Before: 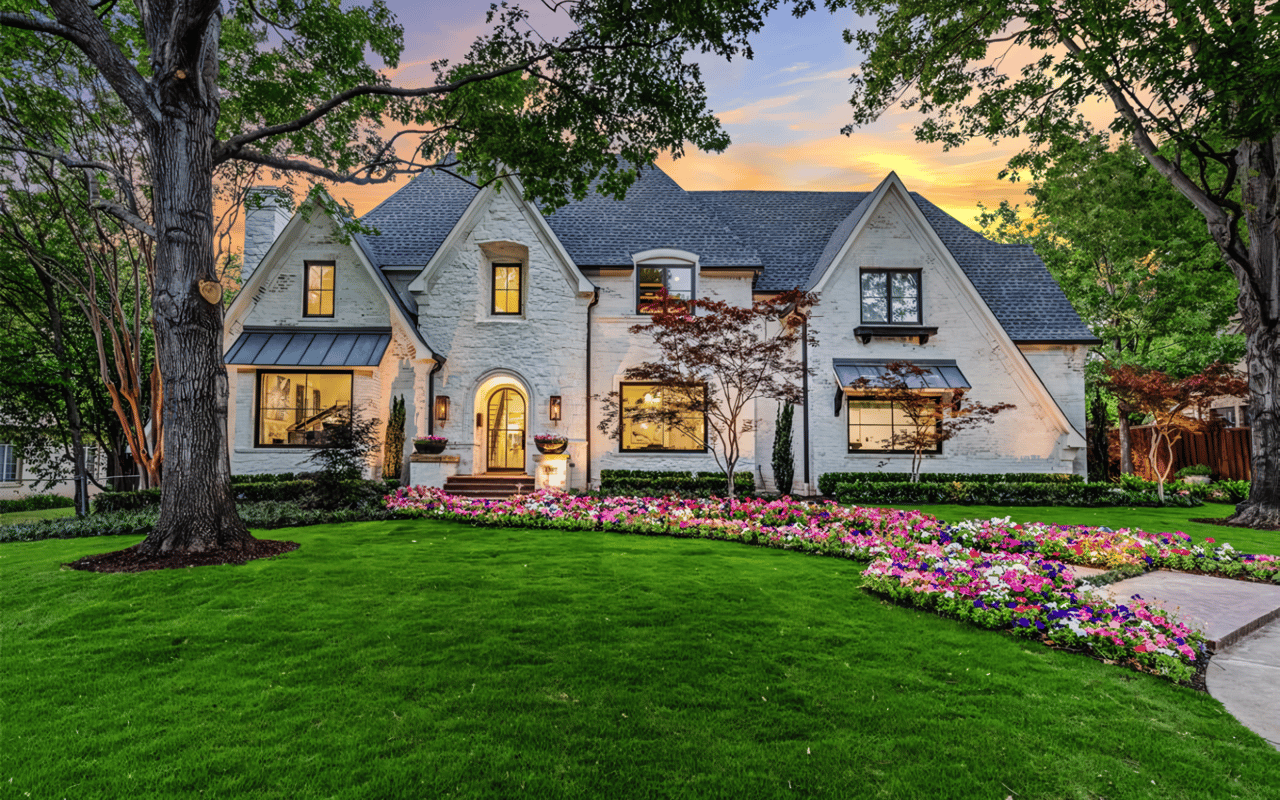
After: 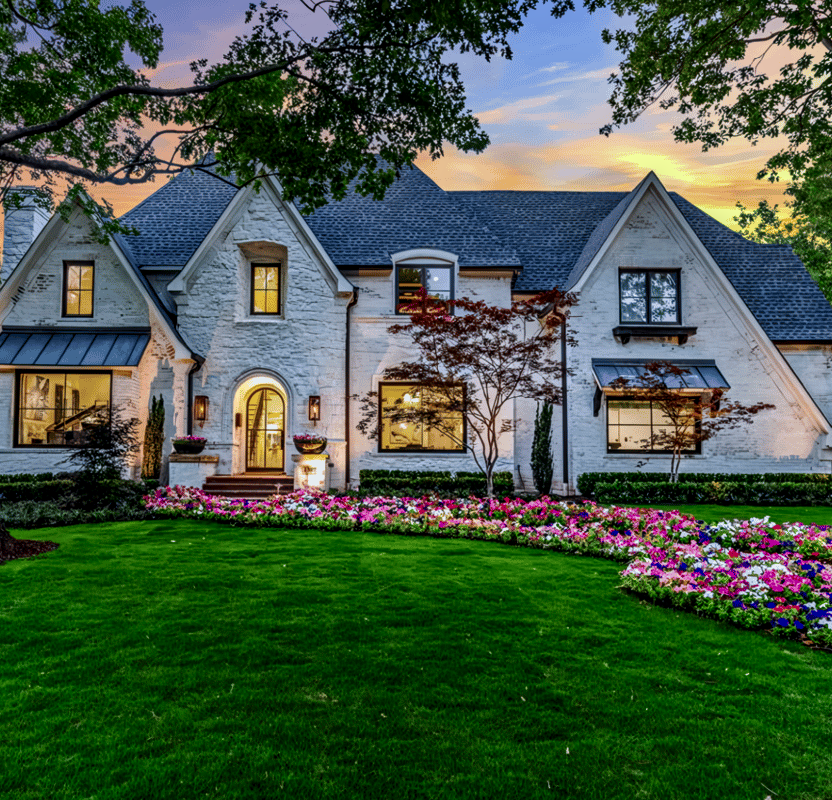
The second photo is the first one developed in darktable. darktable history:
crop and rotate: left 18.865%, right 16.116%
local contrast: on, module defaults
color zones: curves: ch0 [(0.25, 0.5) (0.428, 0.473) (0.75, 0.5)]; ch1 [(0.243, 0.479) (0.398, 0.452) (0.75, 0.5)]
color calibration: x 0.366, y 0.379, temperature 4391.94 K
contrast brightness saturation: contrast 0.067, brightness -0.147, saturation 0.12
